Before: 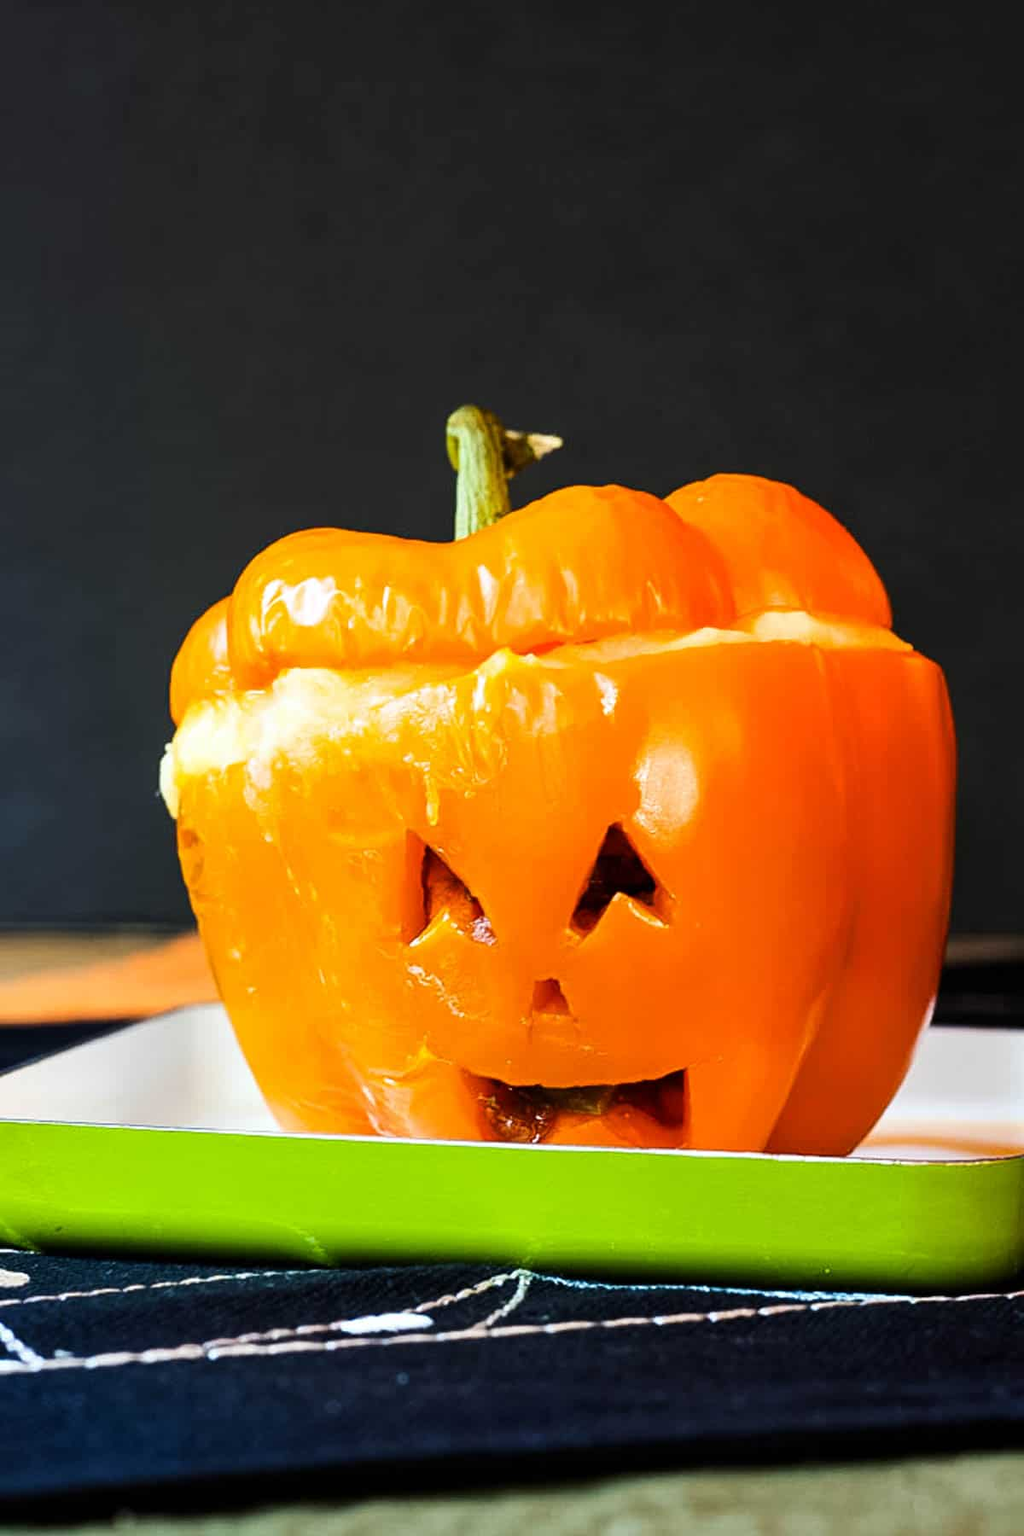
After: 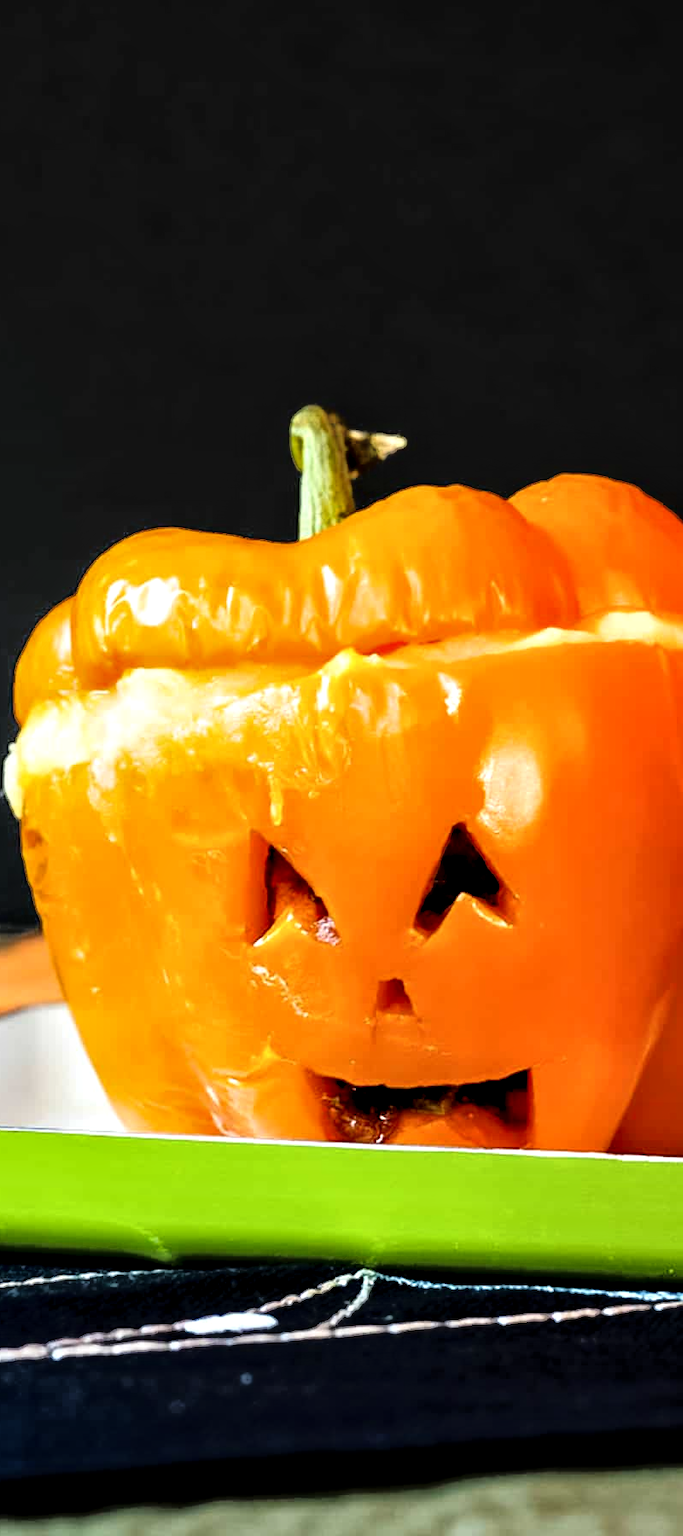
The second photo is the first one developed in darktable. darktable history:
exposure: compensate exposure bias true, compensate highlight preservation false
contrast equalizer: y [[0.513, 0.565, 0.608, 0.562, 0.512, 0.5], [0.5 ×6], [0.5, 0.5, 0.5, 0.528, 0.598, 0.658], [0 ×6], [0 ×6]]
crop and rotate: left 15.263%, right 17.936%
tone equalizer: -8 EV -1.83 EV, -7 EV -1.17 EV, -6 EV -1.65 EV, smoothing diameter 2.09%, edges refinement/feathering 18.75, mask exposure compensation -1.57 EV, filter diffusion 5
